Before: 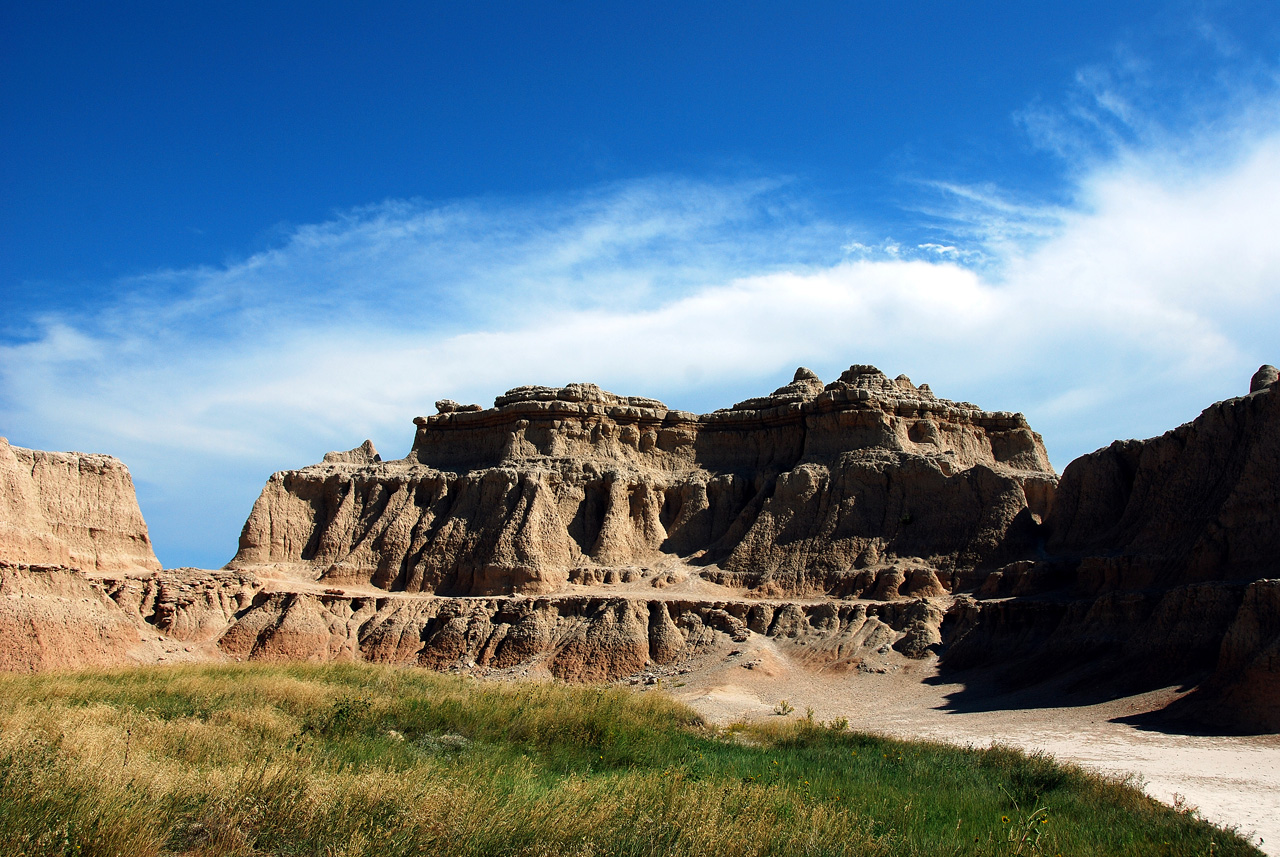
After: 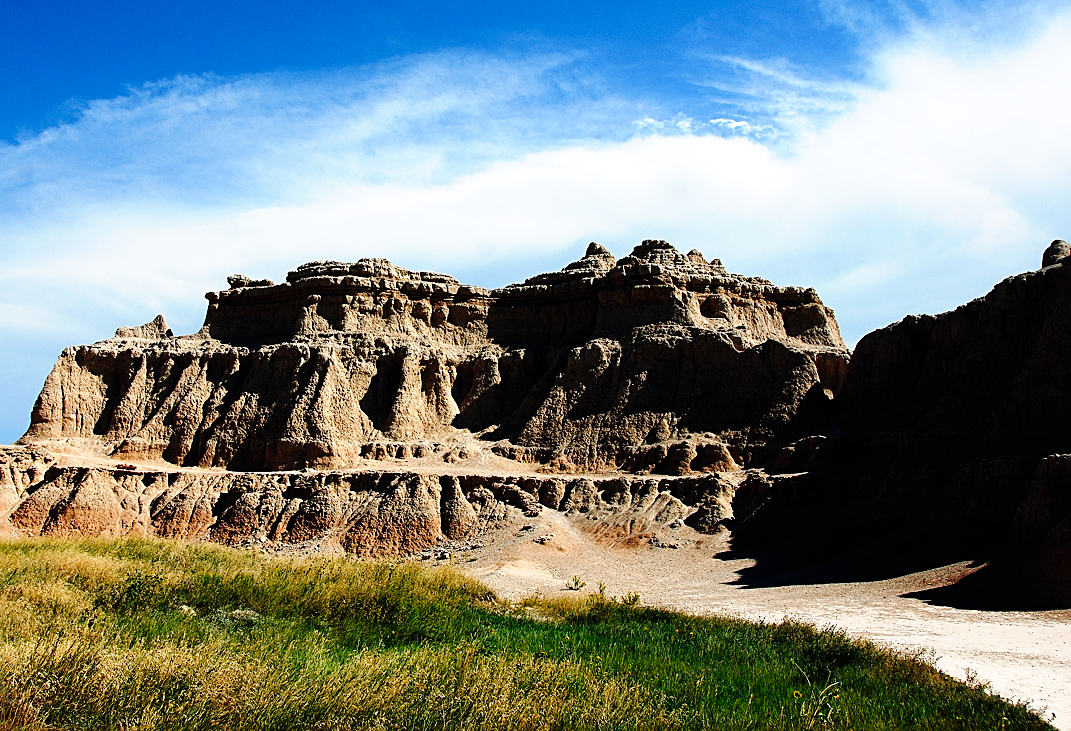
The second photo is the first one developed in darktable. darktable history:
crop: left 16.306%, top 14.602%
tone curve: curves: ch0 [(0, 0) (0.003, 0.003) (0.011, 0.005) (0.025, 0.008) (0.044, 0.012) (0.069, 0.02) (0.1, 0.031) (0.136, 0.047) (0.177, 0.088) (0.224, 0.141) (0.277, 0.222) (0.335, 0.32) (0.399, 0.422) (0.468, 0.523) (0.543, 0.621) (0.623, 0.715) (0.709, 0.796) (0.801, 0.88) (0.898, 0.962) (1, 1)], preserve colors none
sharpen: on, module defaults
